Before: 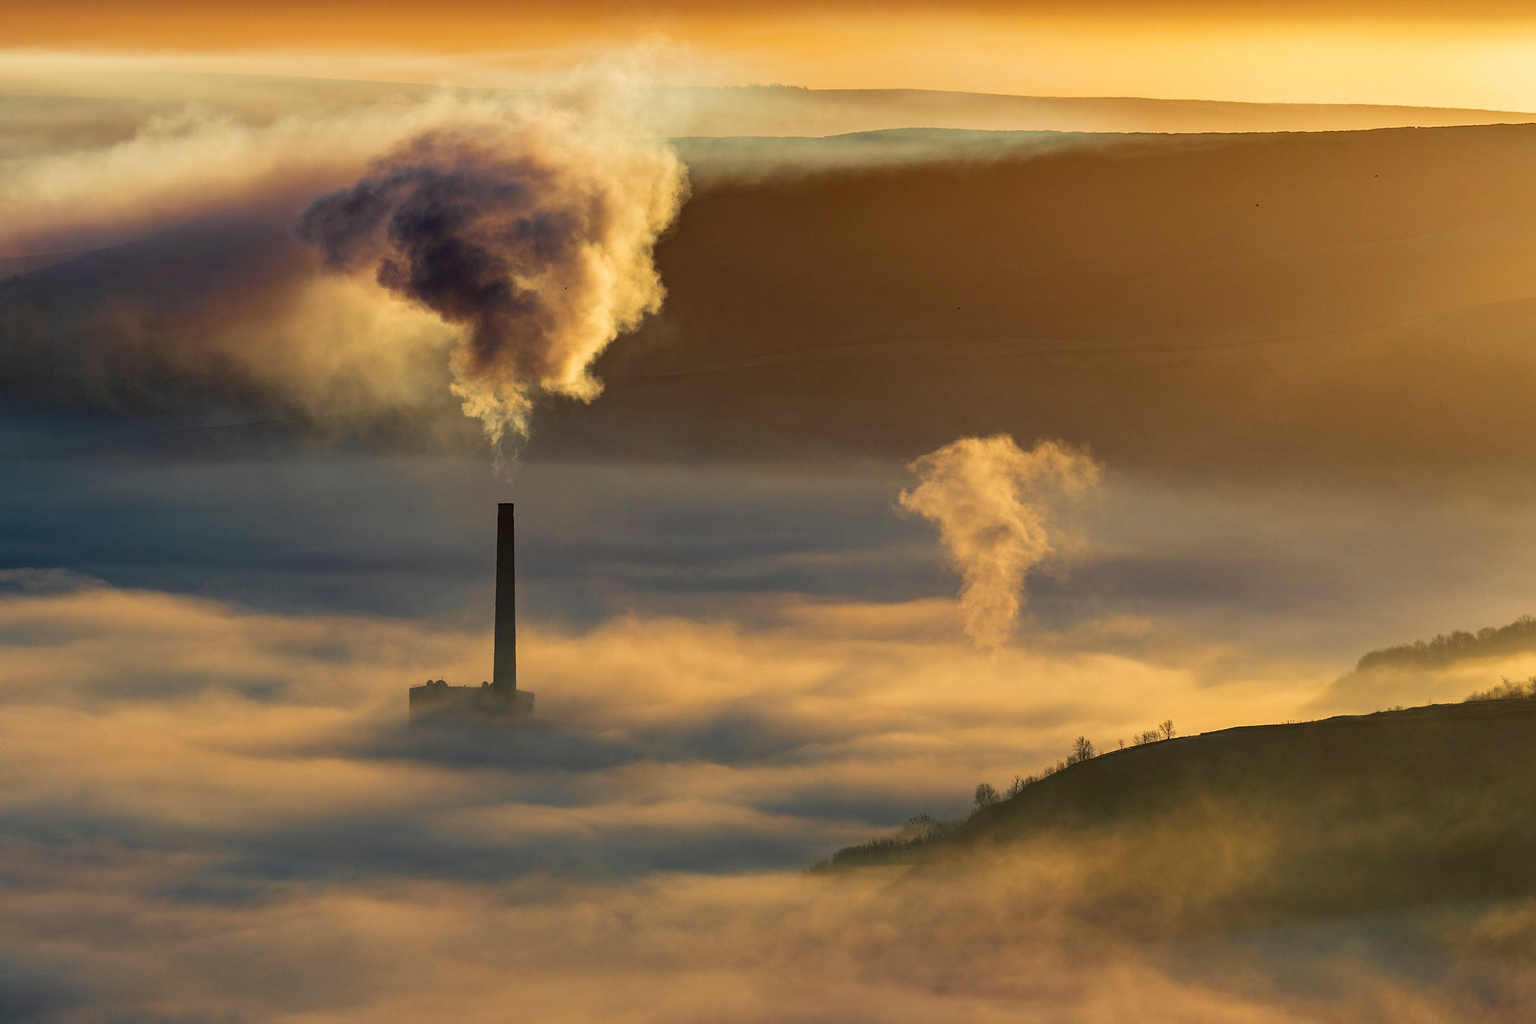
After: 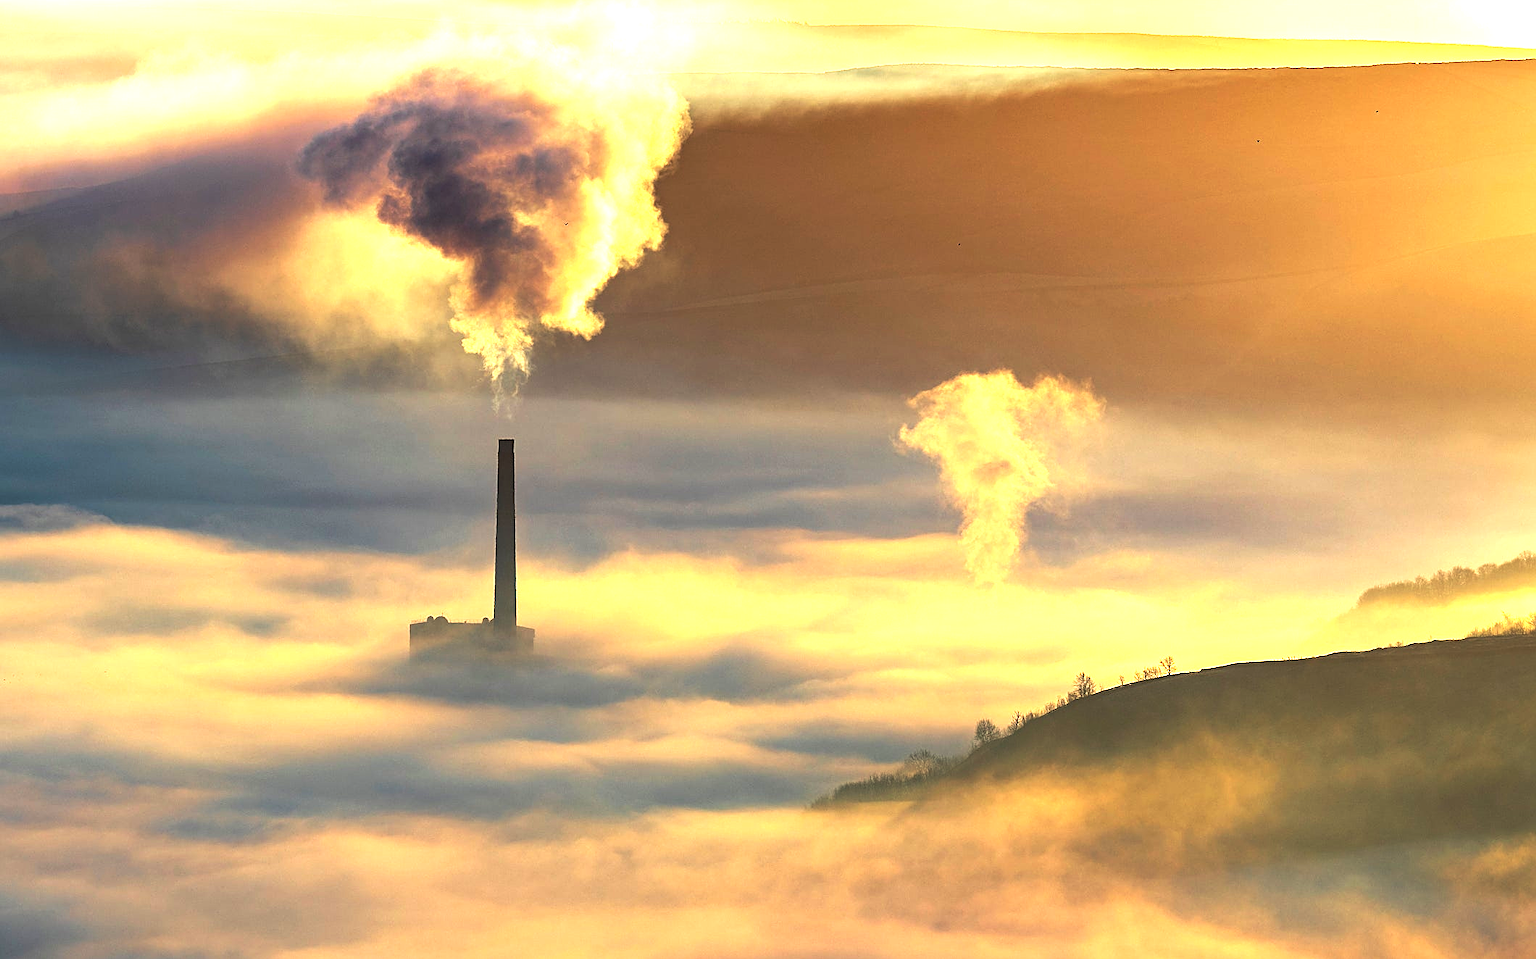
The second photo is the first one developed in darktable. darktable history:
crop and rotate: top 6.355%
tone curve: curves: ch0 [(0.001, 0.042) (0.128, 0.16) (0.452, 0.42) (0.603, 0.566) (0.754, 0.733) (1, 1)]; ch1 [(0, 0) (0.325, 0.327) (0.412, 0.441) (0.473, 0.466) (0.5, 0.499) (0.549, 0.558) (0.617, 0.625) (0.713, 0.7) (1, 1)]; ch2 [(0, 0) (0.386, 0.397) (0.445, 0.47) (0.505, 0.498) (0.529, 0.524) (0.574, 0.569) (0.652, 0.641) (1, 1)], preserve colors none
sharpen: on, module defaults
exposure: black level correction 0, exposure 1.685 EV, compensate highlight preservation false
